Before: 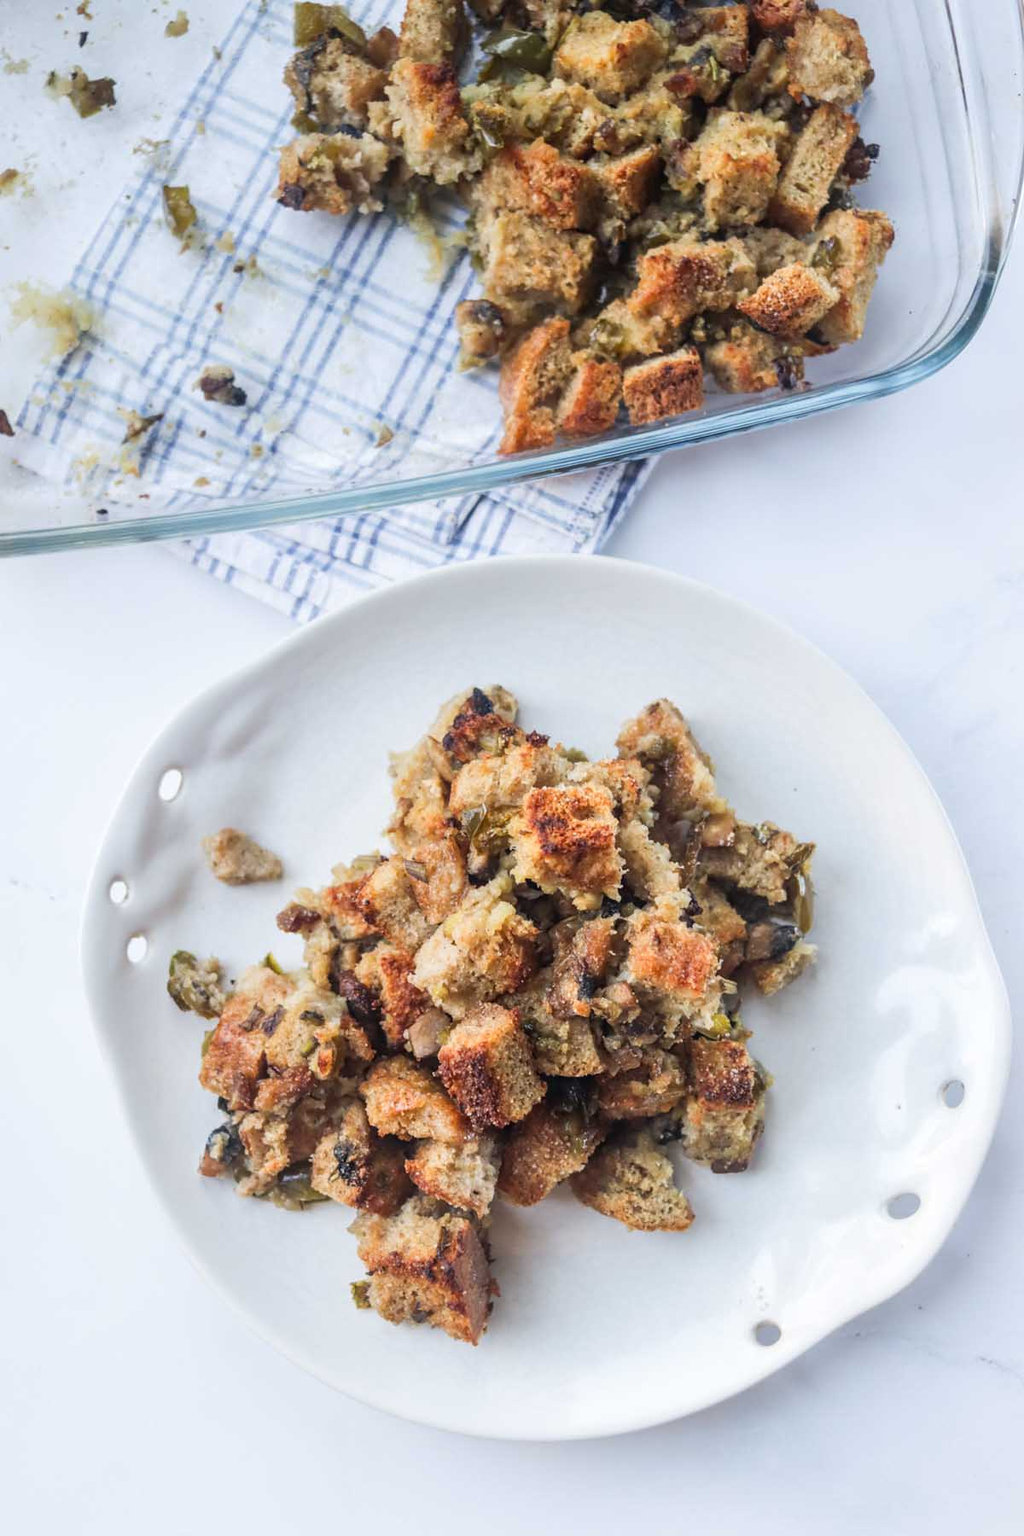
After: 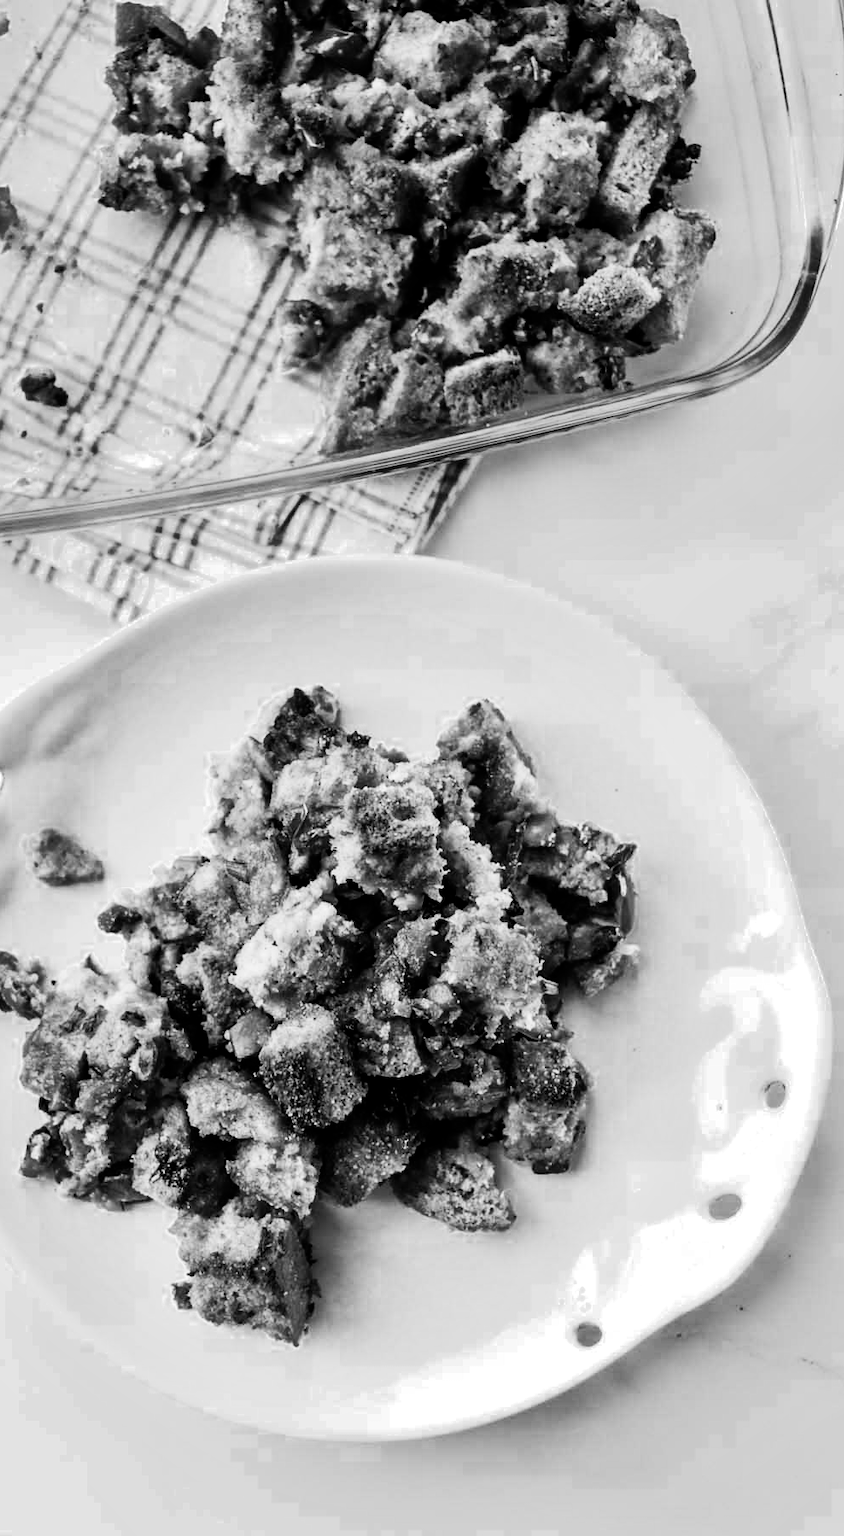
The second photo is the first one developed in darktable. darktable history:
filmic rgb: black relative exposure -7.65 EV, white relative exposure 4.56 EV, hardness 3.61
exposure: black level correction 0, exposure 1.2 EV, compensate exposure bias true, compensate highlight preservation false
crop: left 17.582%, bottom 0.031%
contrast brightness saturation: contrast 0.02, brightness -1, saturation -1
color balance rgb: shadows lift › chroma 2%, shadows lift › hue 135.47°, highlights gain › chroma 2%, highlights gain › hue 291.01°, global offset › luminance 0.5%, perceptual saturation grading › global saturation -10.8%, perceptual saturation grading › highlights -26.83%, perceptual saturation grading › shadows 21.25%, perceptual brilliance grading › highlights 17.77%, perceptual brilliance grading › mid-tones 31.71%, perceptual brilliance grading › shadows -31.01%, global vibrance 24.91%
shadows and highlights: shadows 52.42, soften with gaussian
